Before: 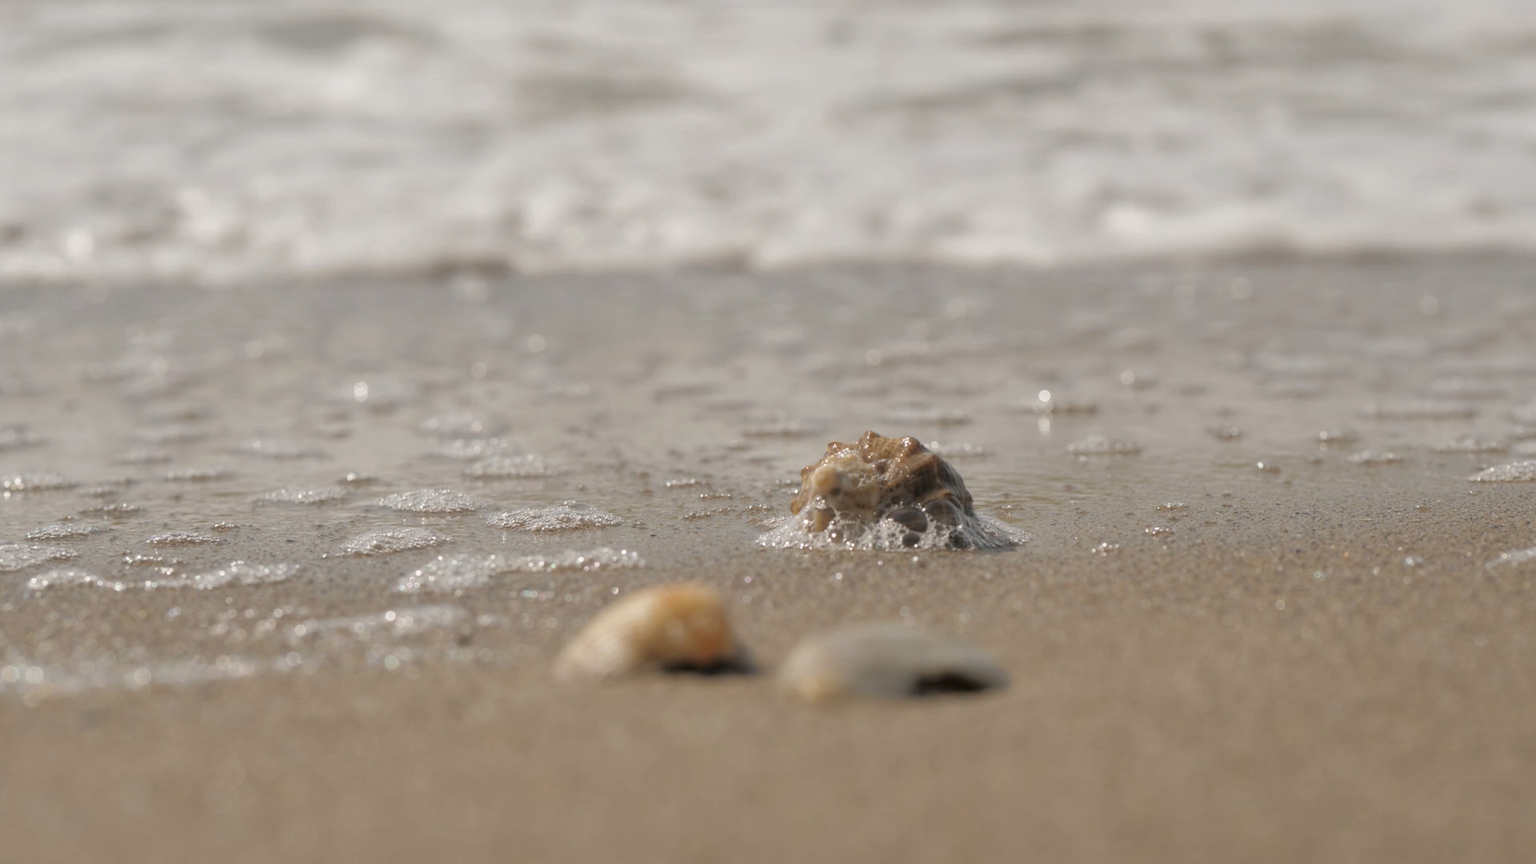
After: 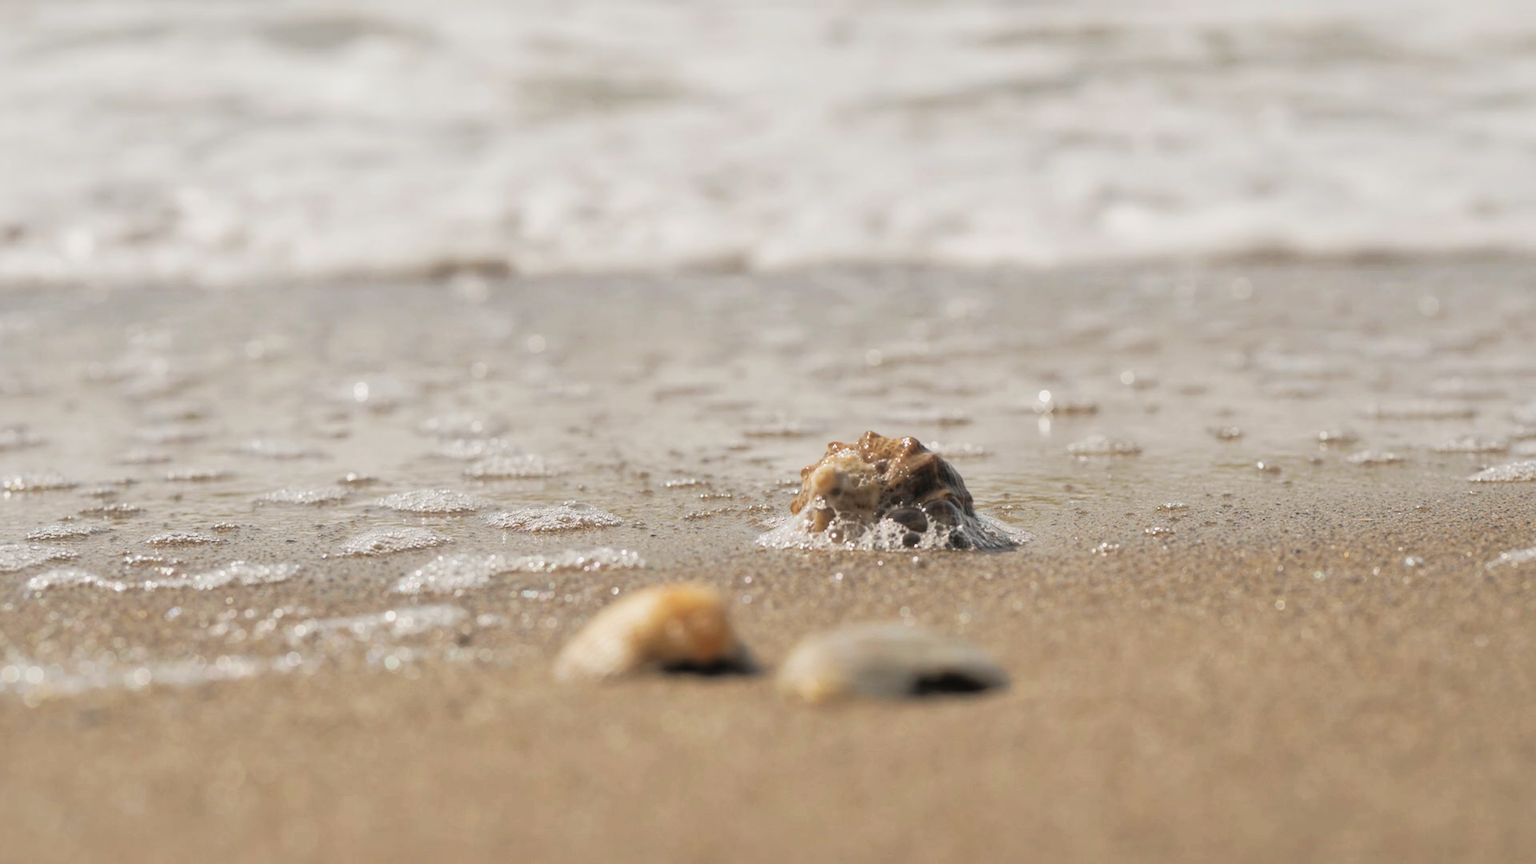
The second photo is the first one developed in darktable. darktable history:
local contrast: mode bilateral grid, contrast 21, coarseness 50, detail 120%, midtone range 0.2
filmic rgb: black relative exposure -8.13 EV, white relative exposure 3.78 EV, hardness 4.41, color science v6 (2022), iterations of high-quality reconstruction 0
tone curve: curves: ch0 [(0, 0.038) (0.193, 0.212) (0.461, 0.502) (0.629, 0.731) (0.838, 0.916) (1, 0.967)]; ch1 [(0, 0) (0.35, 0.356) (0.45, 0.453) (0.504, 0.503) (0.532, 0.524) (0.558, 0.559) (0.735, 0.762) (1, 1)]; ch2 [(0, 0) (0.281, 0.266) (0.456, 0.469) (0.5, 0.5) (0.533, 0.545) (0.606, 0.607) (0.646, 0.654) (1, 1)], preserve colors none
